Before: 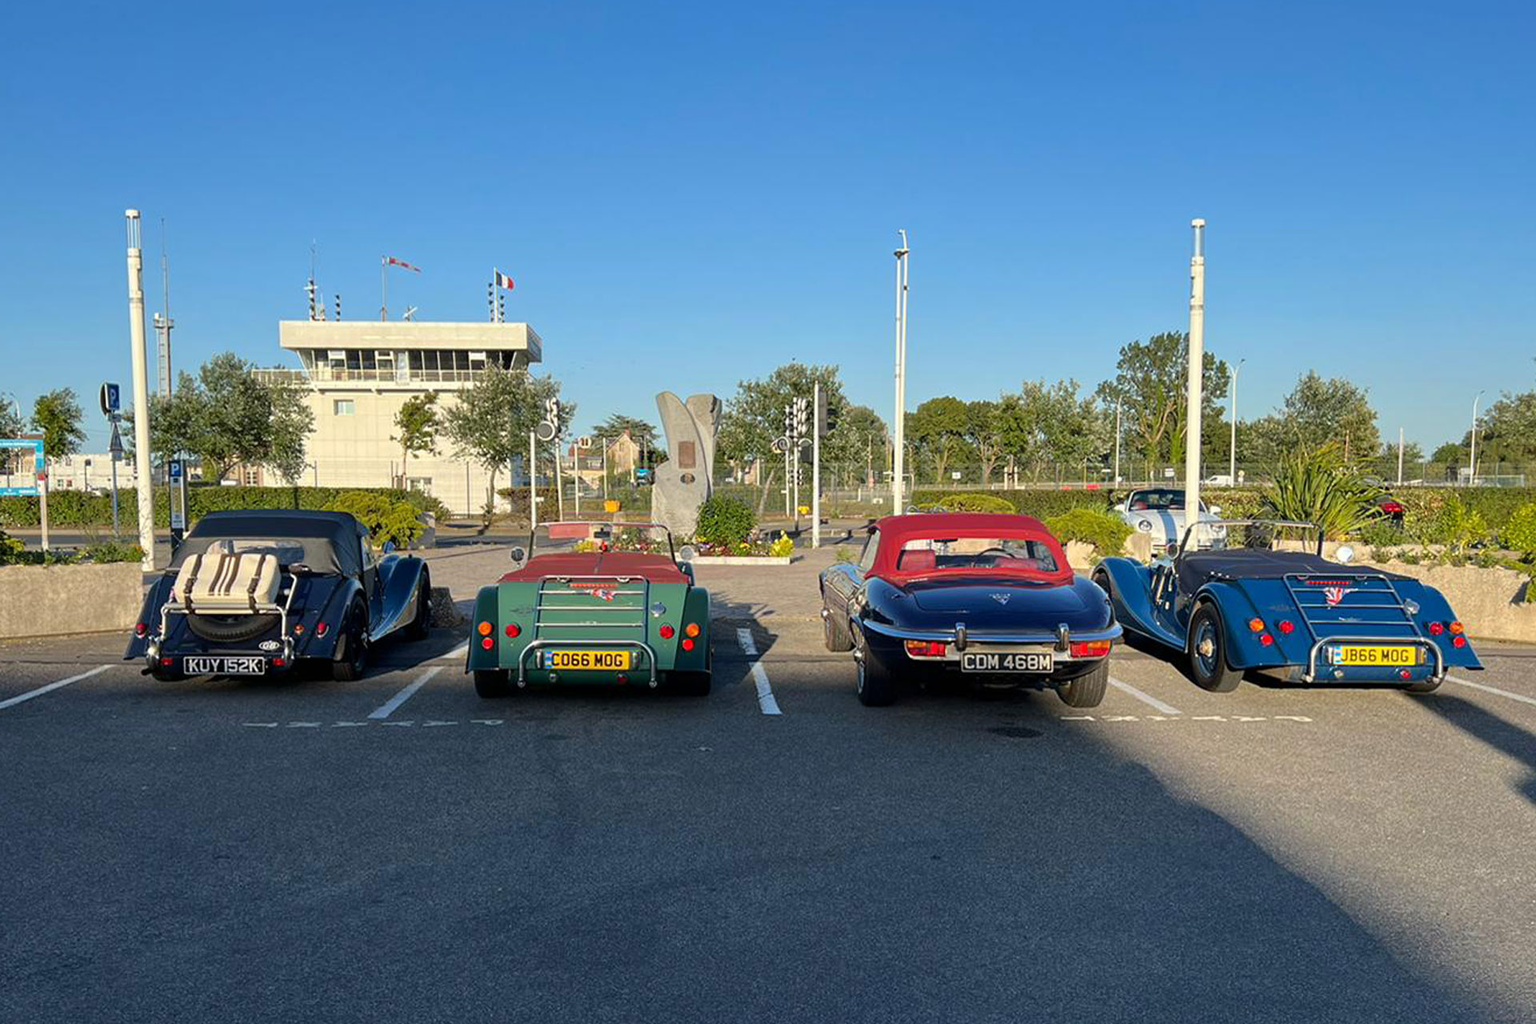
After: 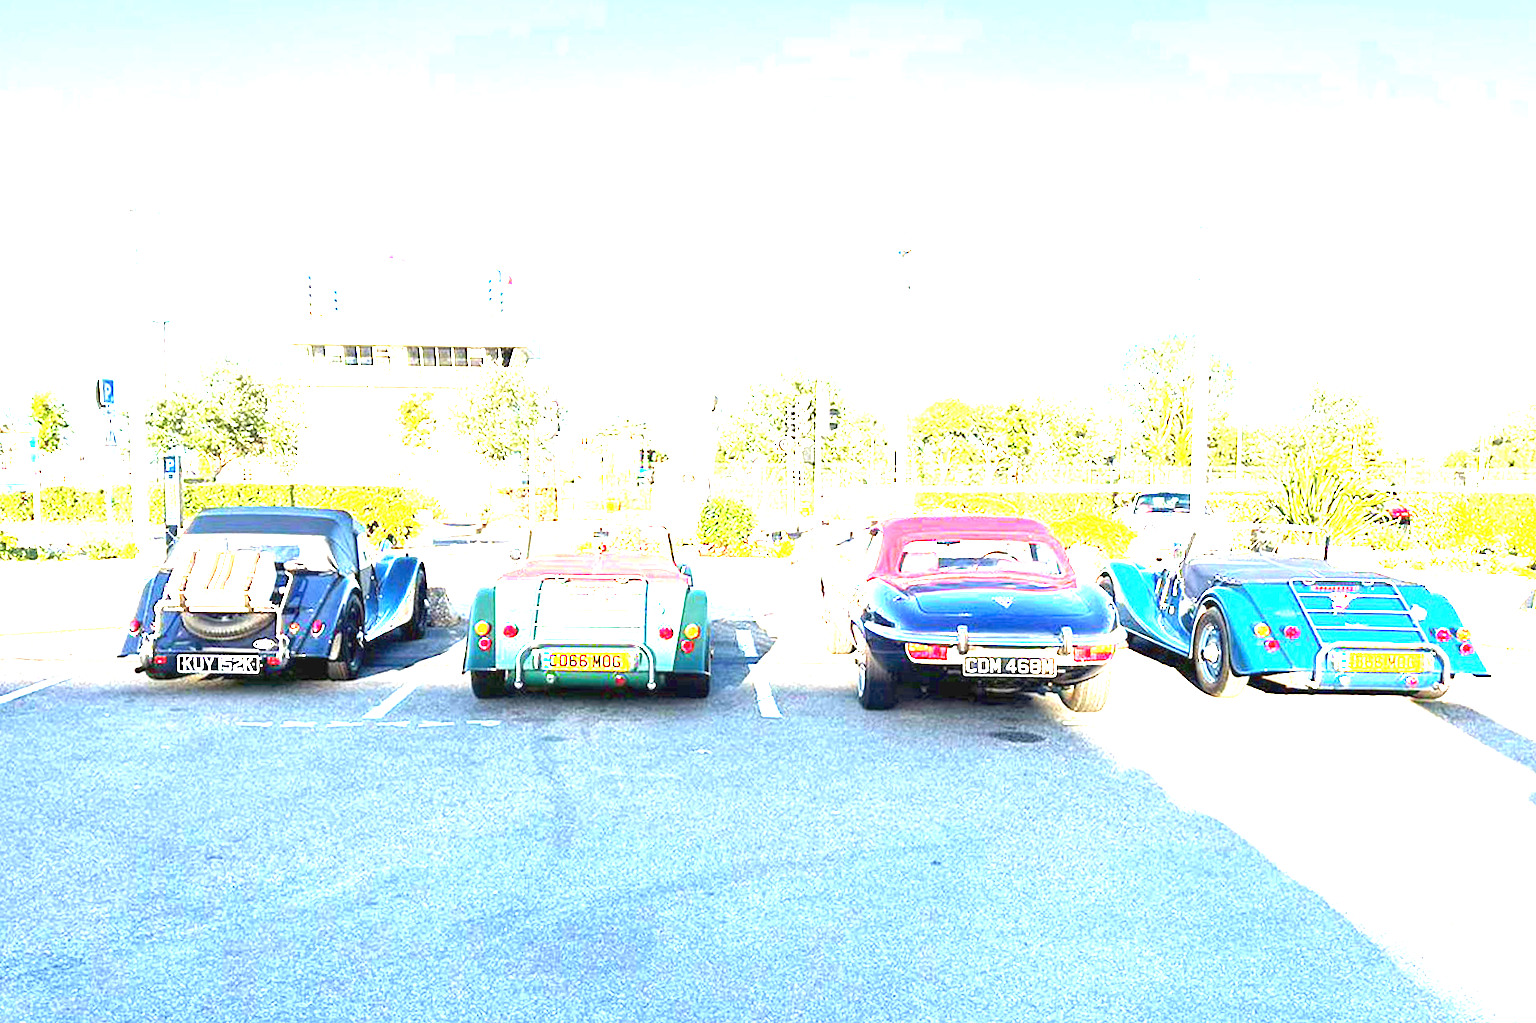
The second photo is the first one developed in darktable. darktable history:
crop and rotate: angle -0.397°
exposure: black level correction 0, exposure 3.988 EV, compensate highlight preservation false
